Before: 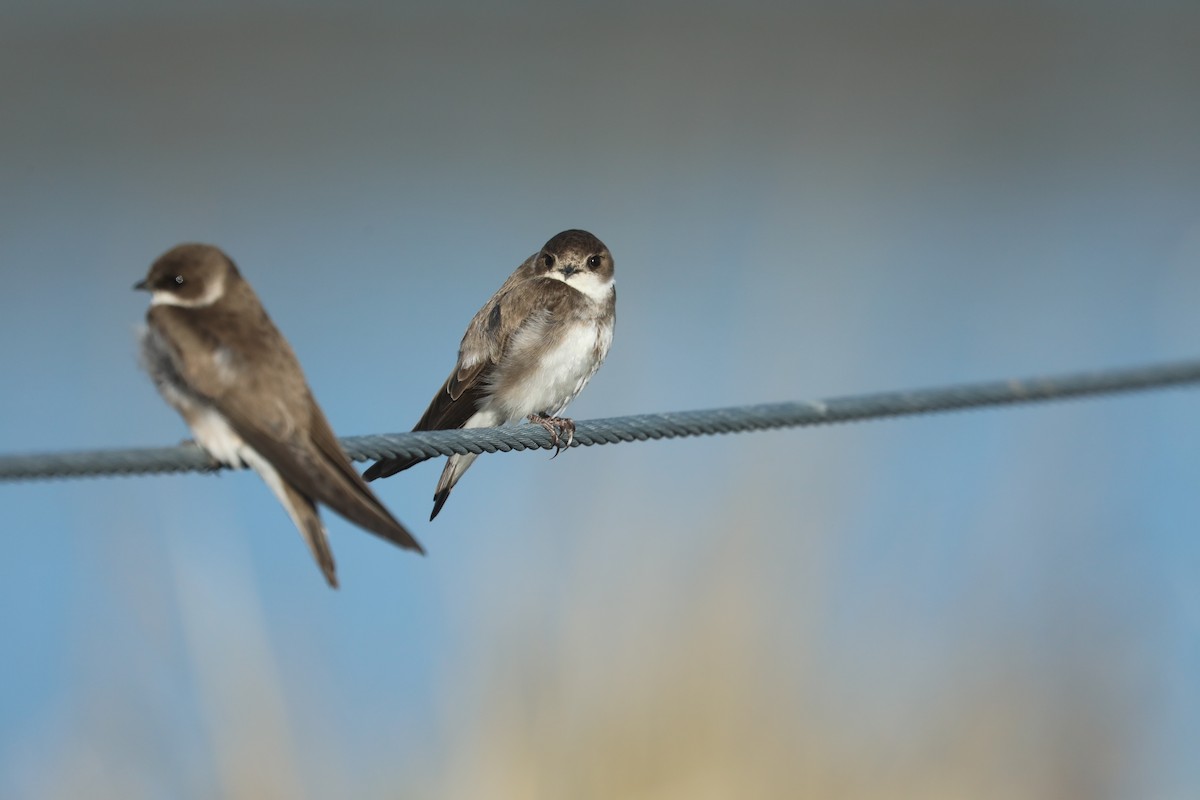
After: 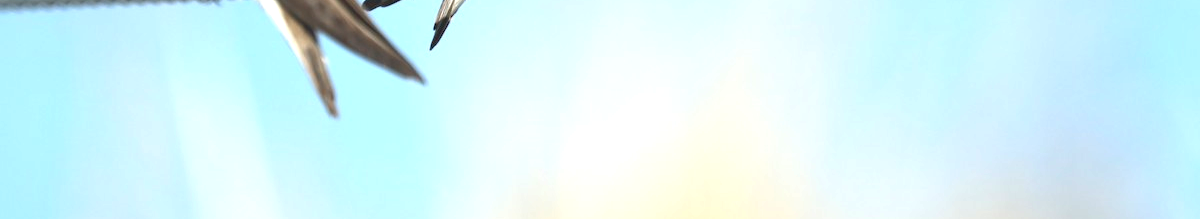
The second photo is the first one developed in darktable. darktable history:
crop and rotate: top 59.047%, bottom 13.477%
exposure: black level correction 0, exposure 1.352 EV, compensate exposure bias true, compensate highlight preservation false
